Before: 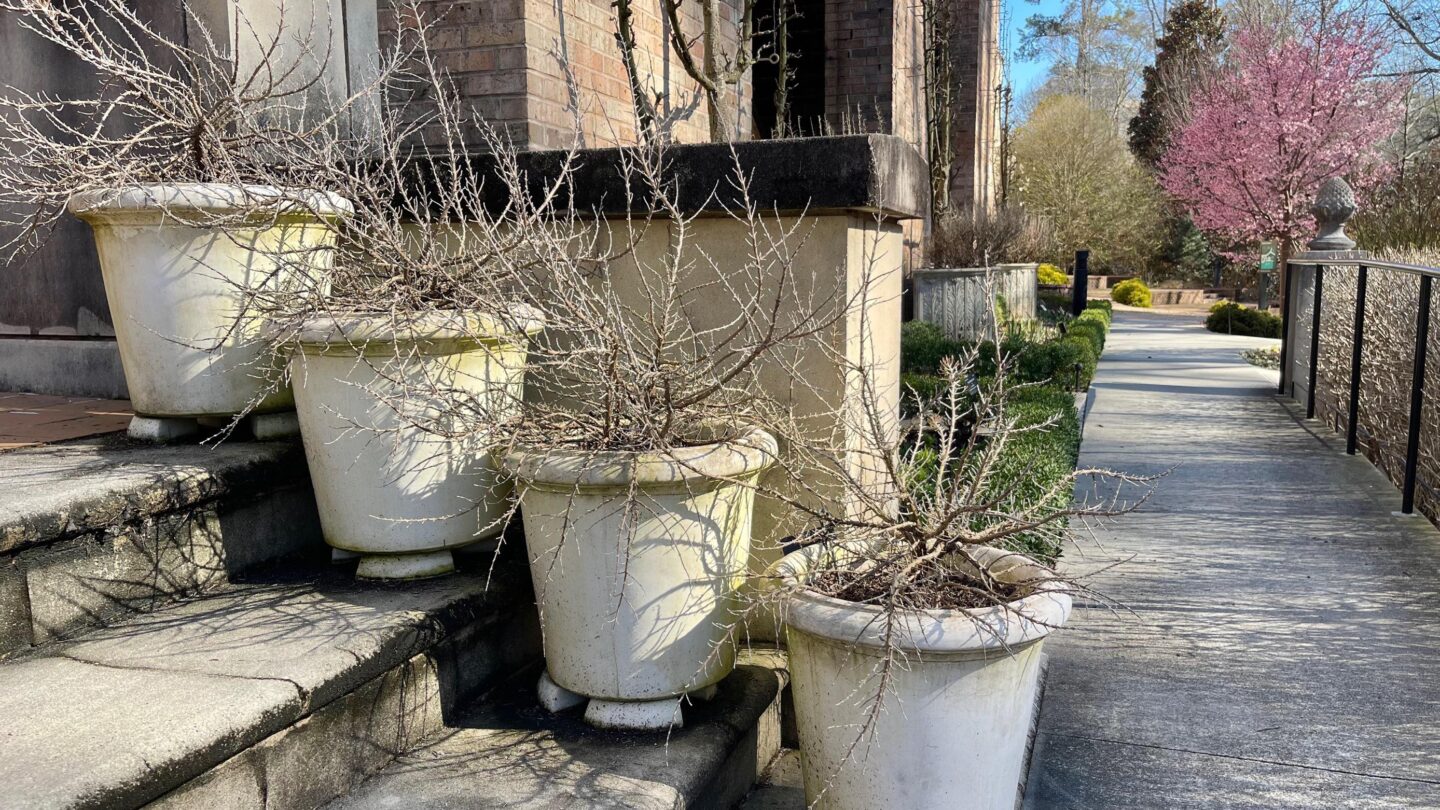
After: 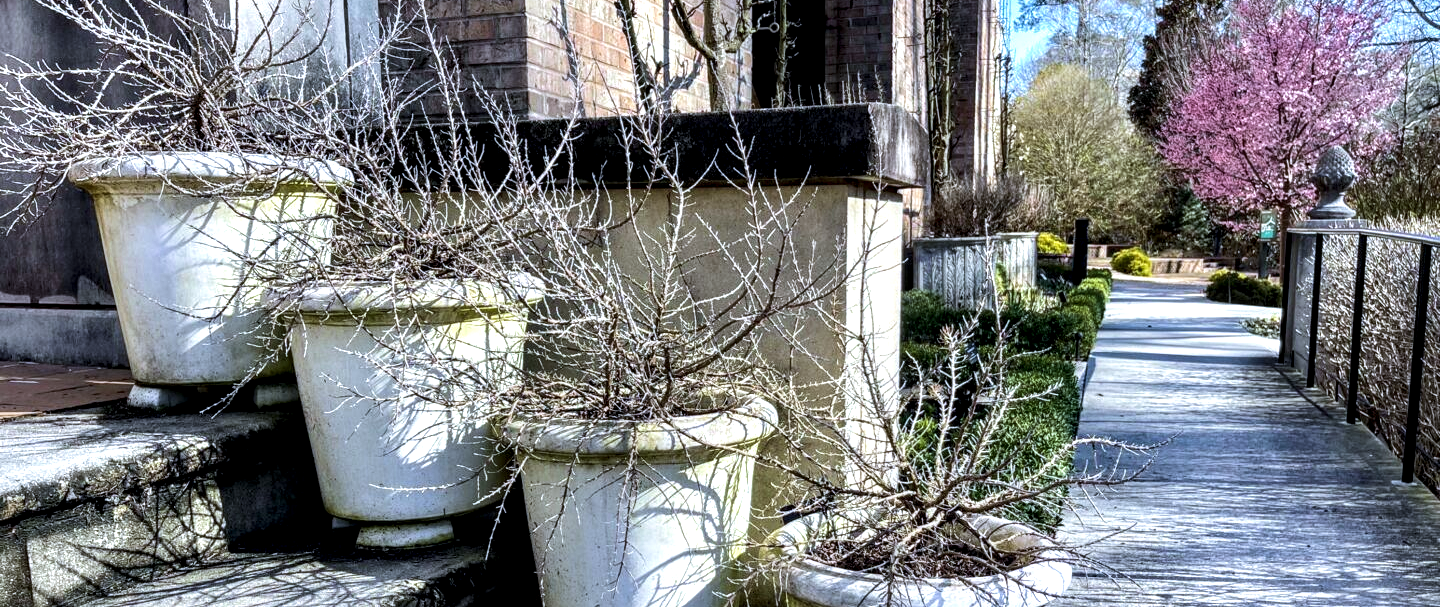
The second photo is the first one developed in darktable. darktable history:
tone equalizer: -8 EV -0.417 EV, -7 EV -0.389 EV, -6 EV -0.333 EV, -5 EV -0.222 EV, -3 EV 0.222 EV, -2 EV 0.333 EV, -1 EV 0.389 EV, +0 EV 0.417 EV, edges refinement/feathering 500, mask exposure compensation -1.57 EV, preserve details no
crop: top 3.857%, bottom 21.132%
local contrast: highlights 60%, shadows 60%, detail 160%
white balance: red 0.926, green 1.003, blue 1.133
velvia: on, module defaults
